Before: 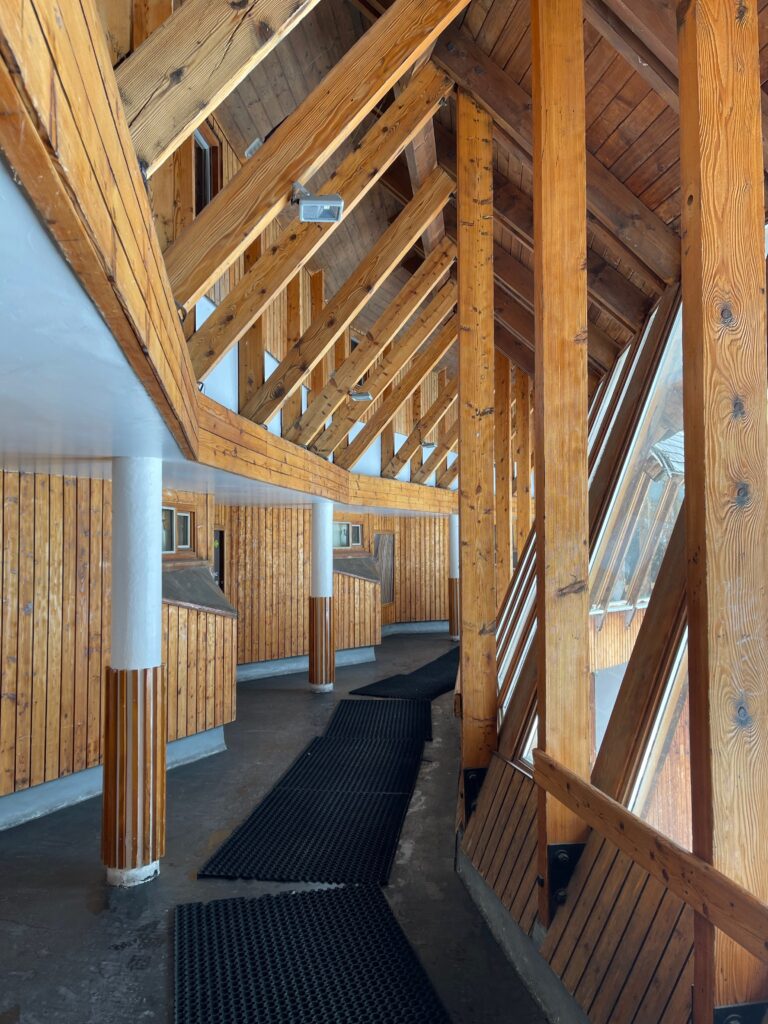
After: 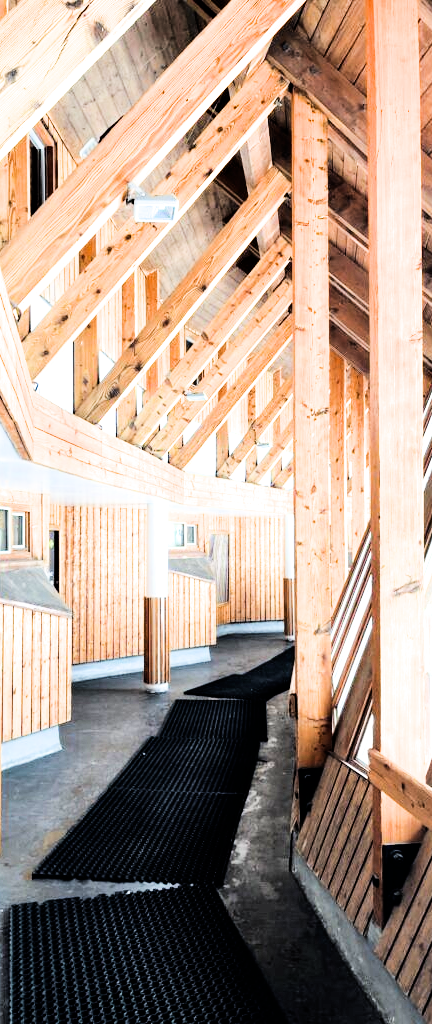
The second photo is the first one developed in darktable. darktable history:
exposure: black level correction 0, exposure 1.6 EV, compensate exposure bias true, compensate highlight preservation false
crop: left 21.496%, right 22.254%
tone equalizer: -8 EV -1.08 EV, -7 EV -1.01 EV, -6 EV -0.867 EV, -5 EV -0.578 EV, -3 EV 0.578 EV, -2 EV 0.867 EV, -1 EV 1.01 EV, +0 EV 1.08 EV, edges refinement/feathering 500, mask exposure compensation -1.57 EV, preserve details no
filmic rgb: black relative exposure -5 EV, hardness 2.88, contrast 1.3, highlights saturation mix -30%
